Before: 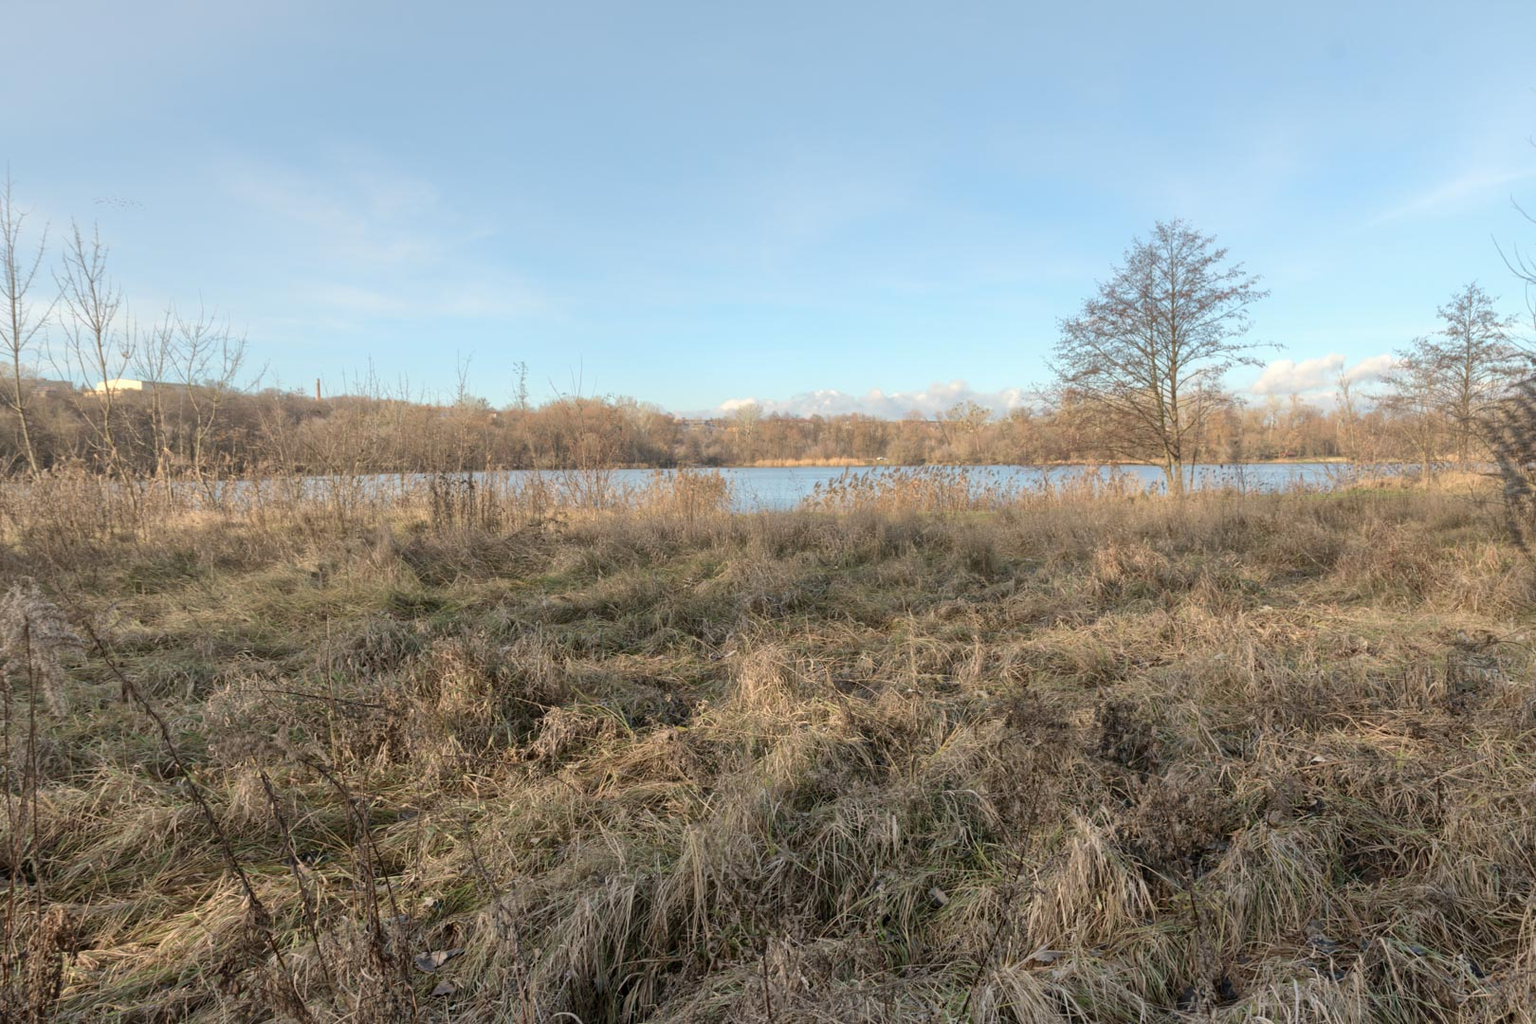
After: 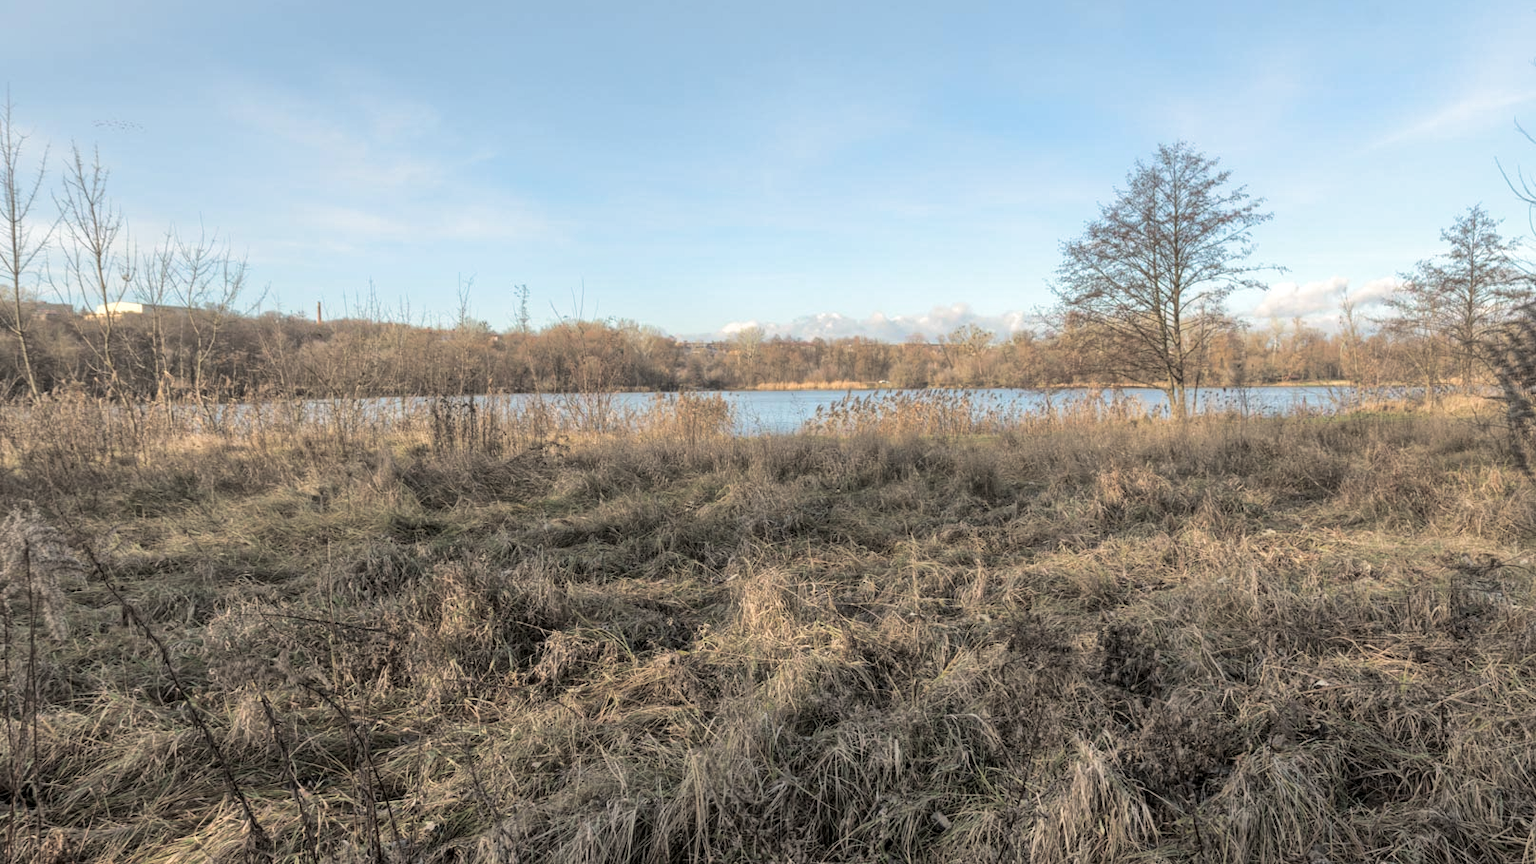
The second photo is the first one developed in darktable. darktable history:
local contrast: on, module defaults
crop: top 7.625%, bottom 8.027%
split-toning: shadows › hue 36°, shadows › saturation 0.05, highlights › hue 10.8°, highlights › saturation 0.15, compress 40%
